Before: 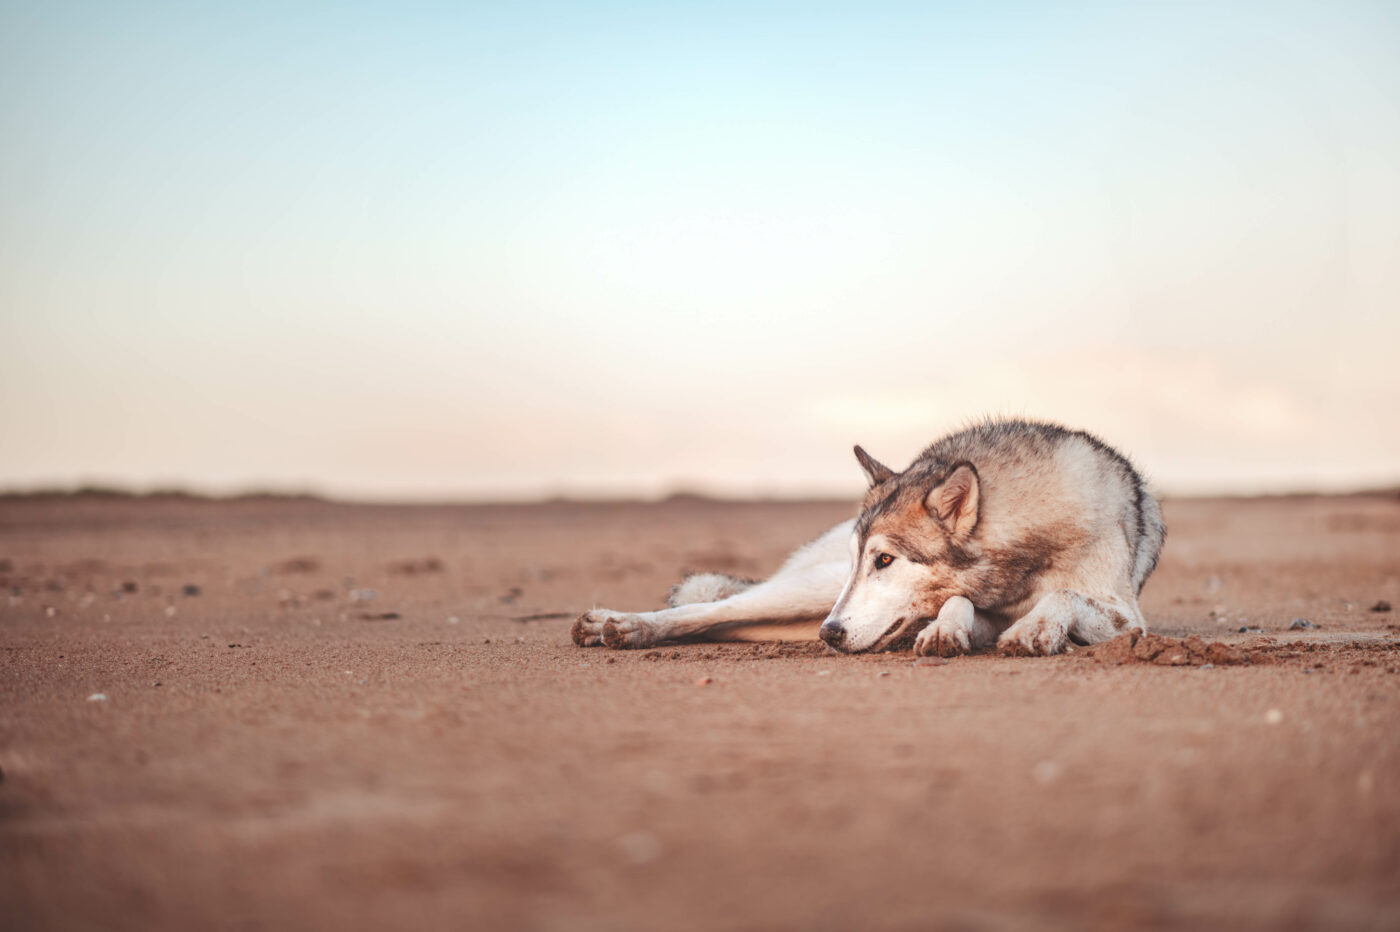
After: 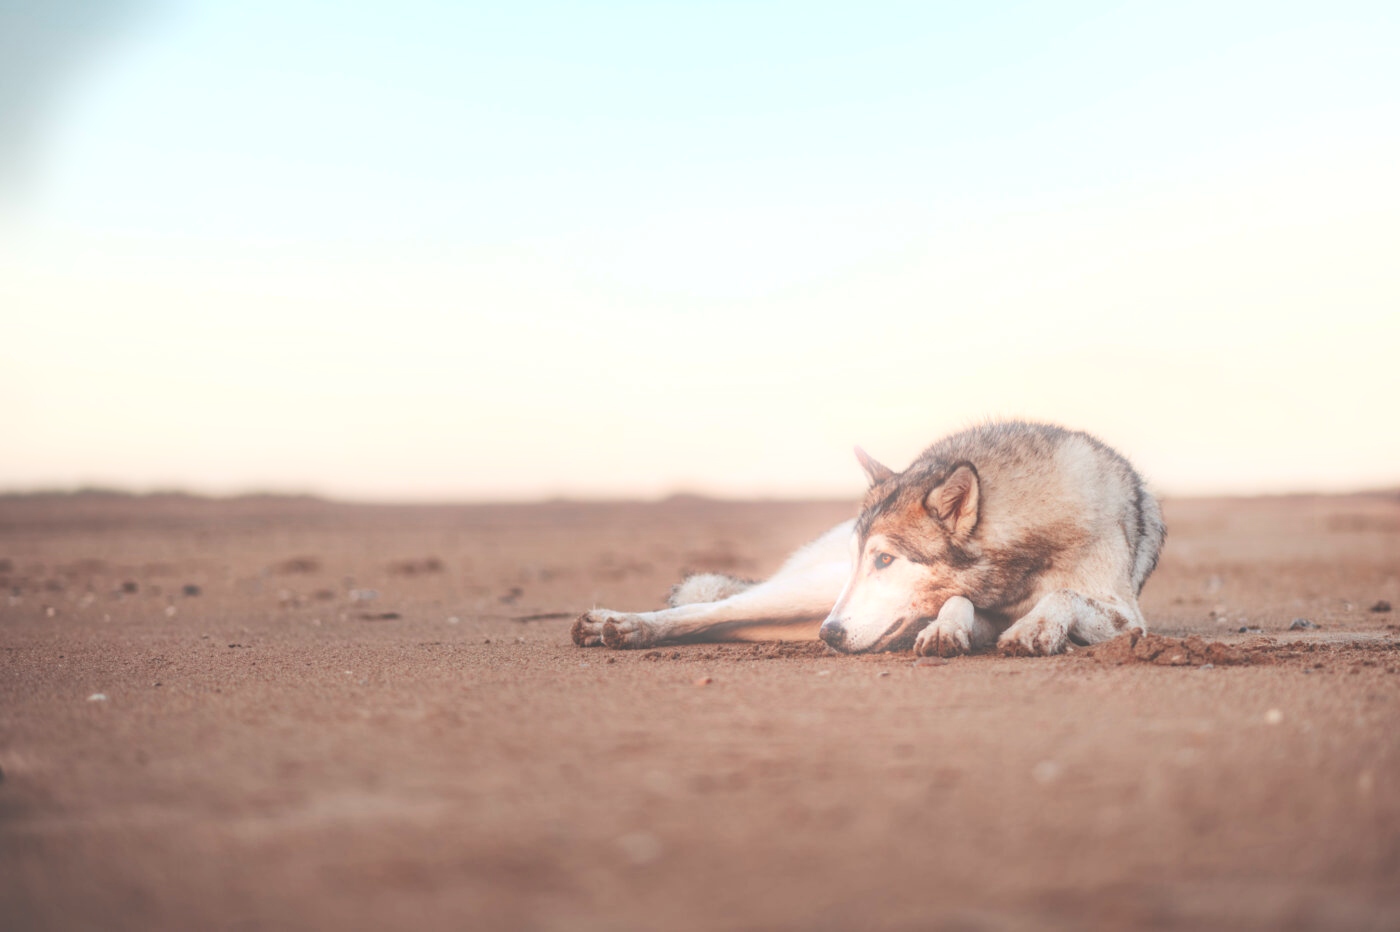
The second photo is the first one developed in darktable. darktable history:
exposure: black level correction -0.041, exposure 0.064 EV, compensate highlight preservation false
bloom: size 5%, threshold 95%, strength 15%
